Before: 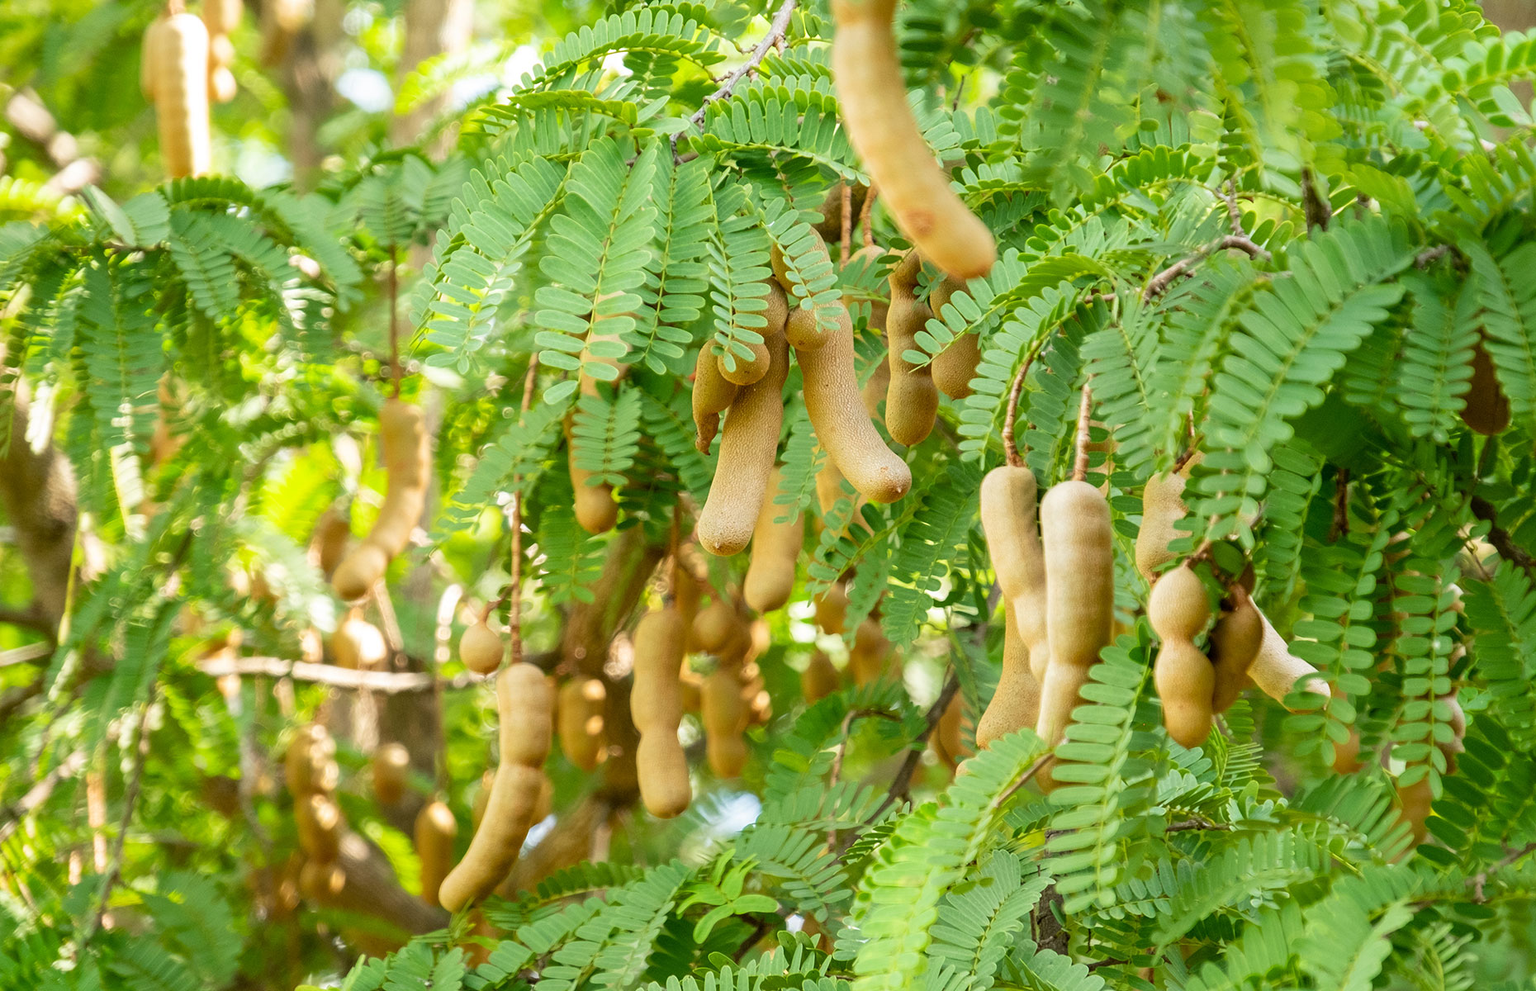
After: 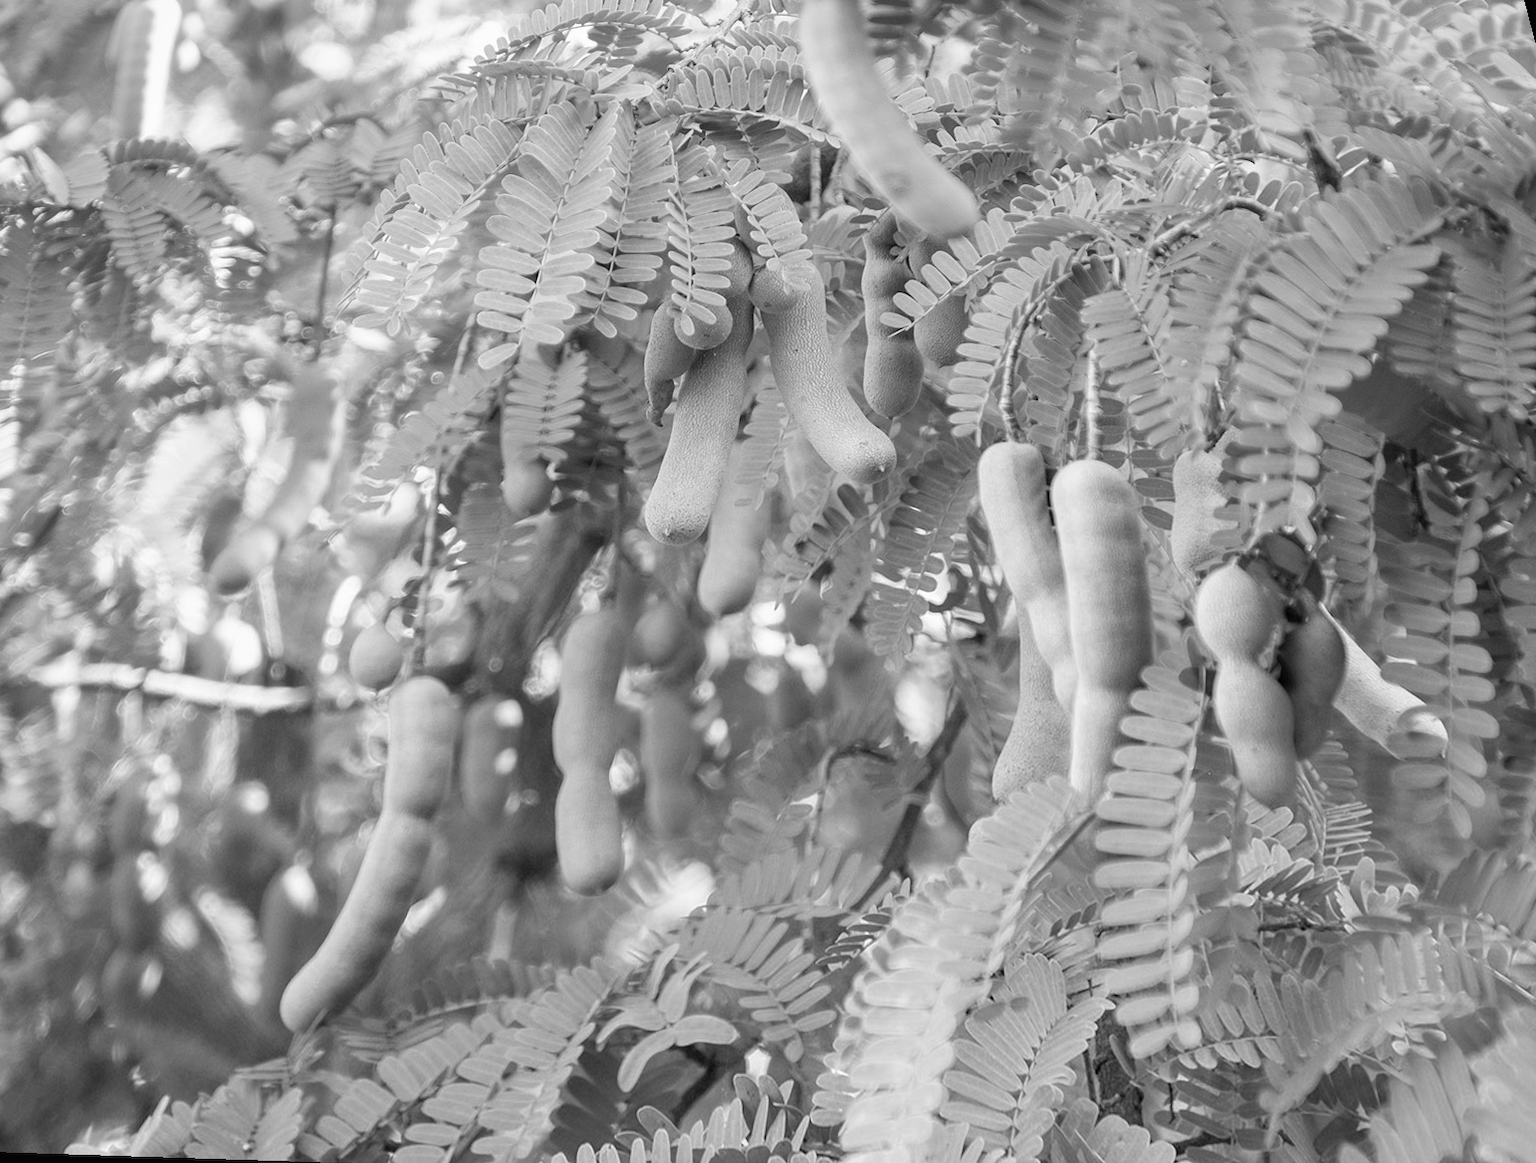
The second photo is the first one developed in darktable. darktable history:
monochrome: a -35.87, b 49.73, size 1.7
color balance: mode lift, gamma, gain (sRGB), lift [1, 1, 1.022, 1.026]
rotate and perspective: rotation 0.72°, lens shift (vertical) -0.352, lens shift (horizontal) -0.051, crop left 0.152, crop right 0.859, crop top 0.019, crop bottom 0.964
